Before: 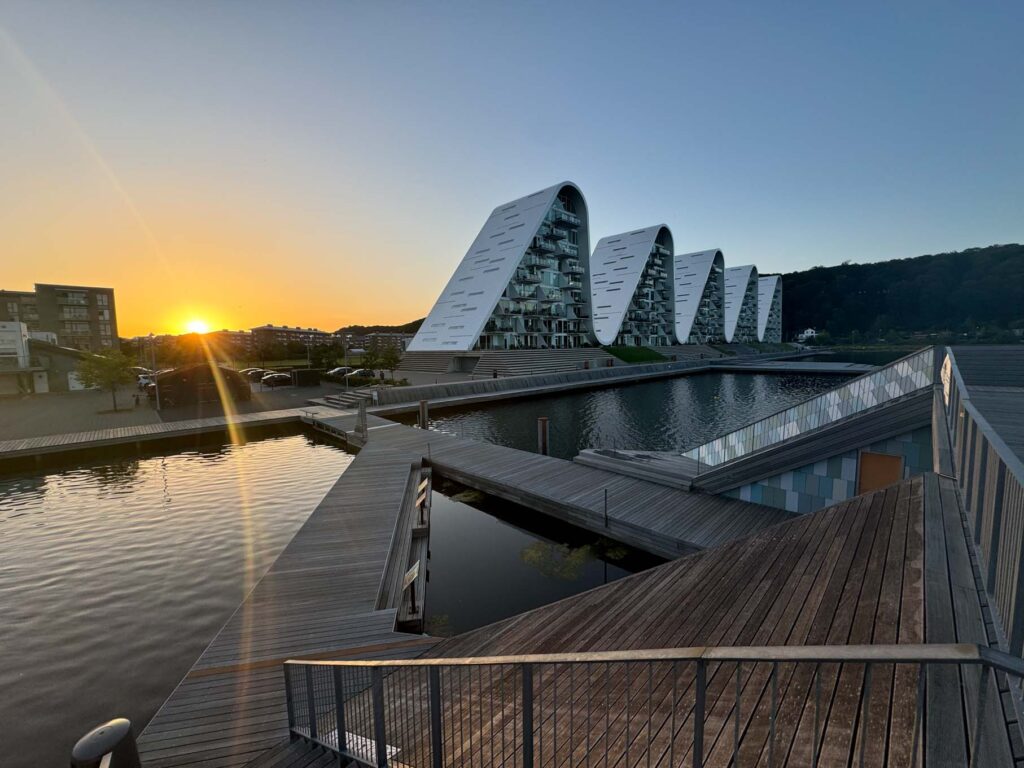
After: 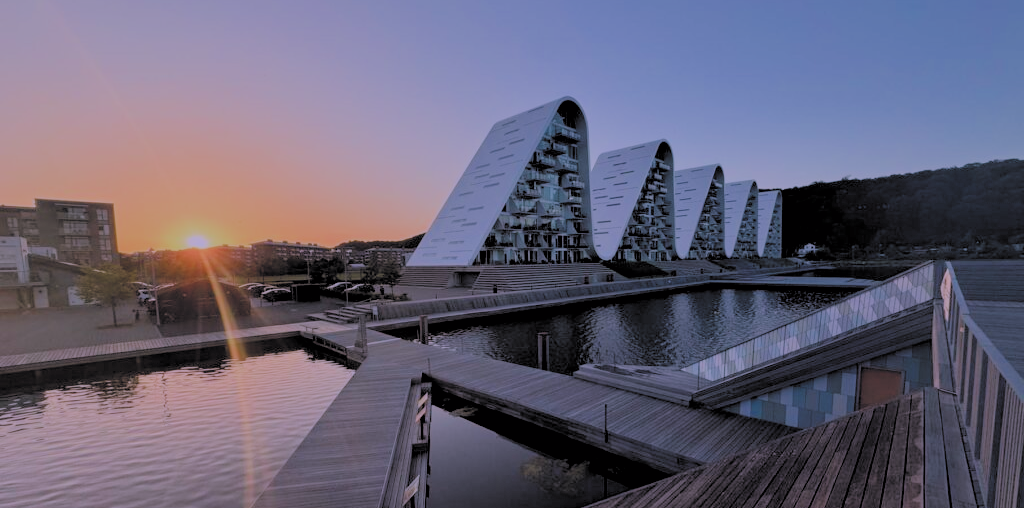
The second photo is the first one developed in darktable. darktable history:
filmic rgb: black relative exposure -4.42 EV, white relative exposure 6.58 EV, threshold 2.97 EV, hardness 1.92, contrast 0.504, color science v4 (2020), contrast in shadows soft, contrast in highlights soft, enable highlight reconstruction true
crop: top 11.129%, bottom 22.711%
color correction: highlights a* 15.1, highlights b* -24.83
